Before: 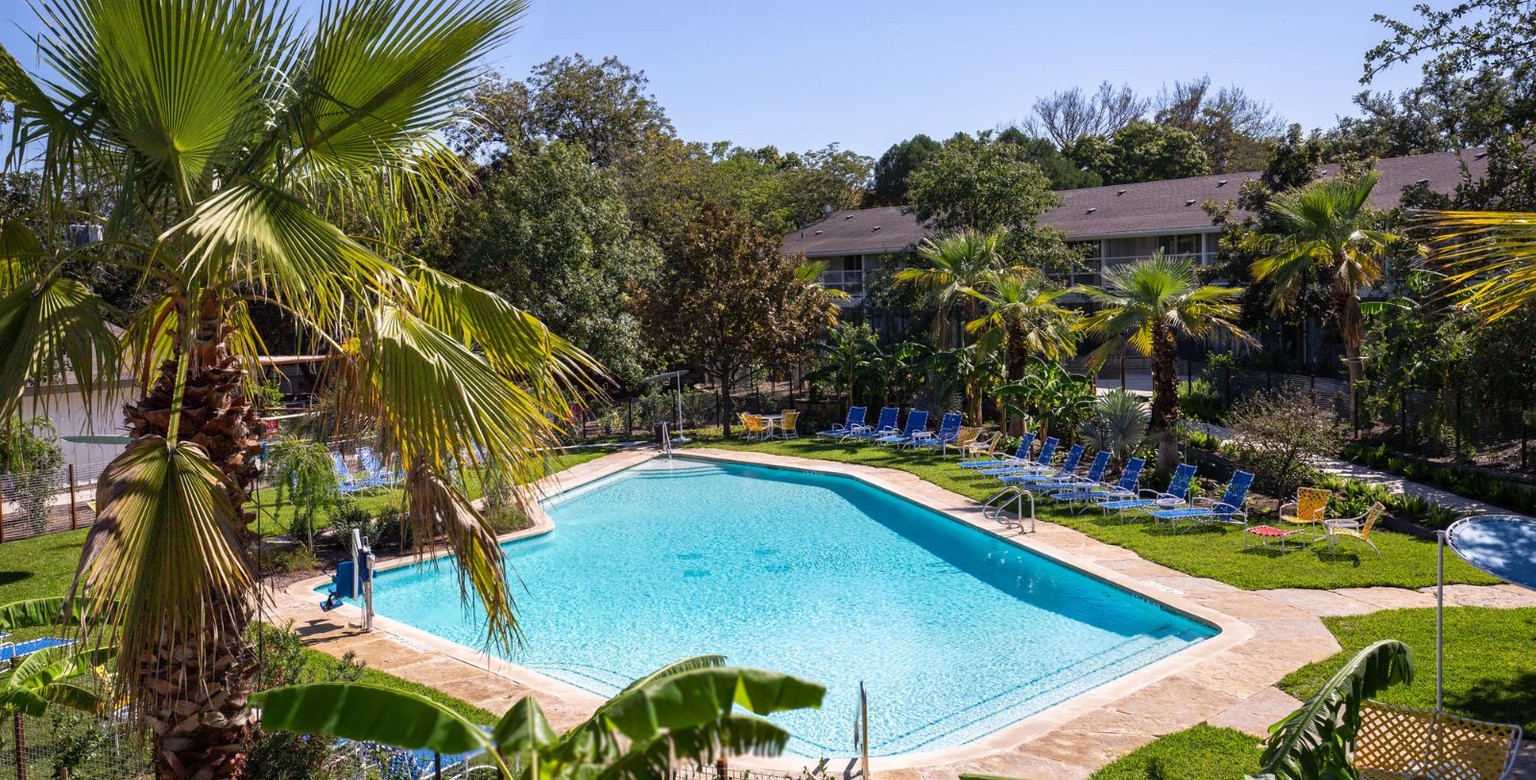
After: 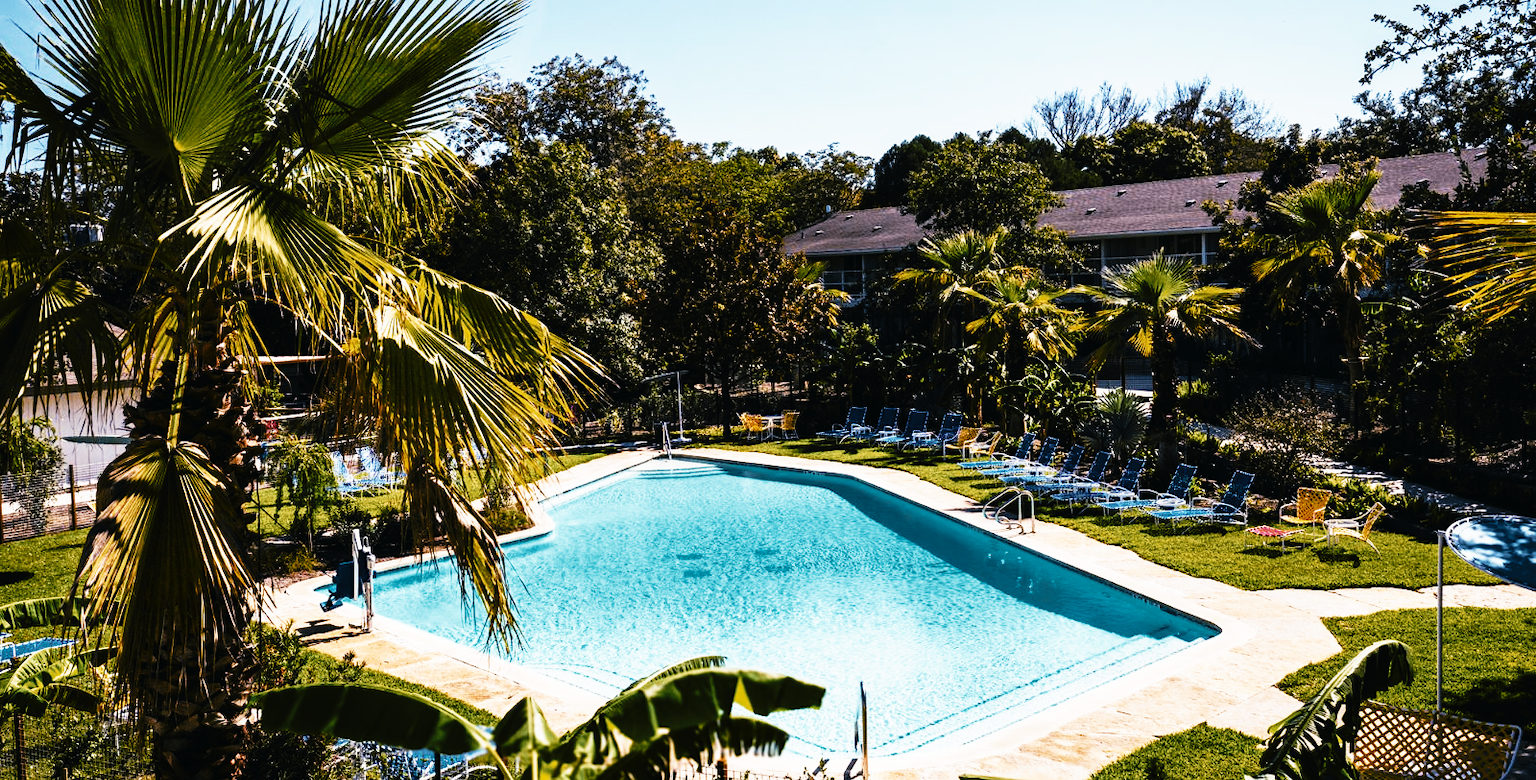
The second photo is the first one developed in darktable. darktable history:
tone curve: curves: ch0 [(0, 0) (0.003, 0.01) (0.011, 0.01) (0.025, 0.011) (0.044, 0.014) (0.069, 0.018) (0.1, 0.022) (0.136, 0.026) (0.177, 0.035) (0.224, 0.051) (0.277, 0.085) (0.335, 0.158) (0.399, 0.299) (0.468, 0.457) (0.543, 0.634) (0.623, 0.801) (0.709, 0.904) (0.801, 0.963) (0.898, 0.986) (1, 1)], preserve colors none
color look up table: target L [65.74, 68.83, 87.56, 67.1, 56.13, 45.41, 63.83, 59.45, 45.93, 33.17, 42.31, 37.54, 32.42, 27.71, 4.905, 200.02, 78.81, 64.73, 68.61, 65.81, 54.52, 43.31, 56.14, 39.62, 46.28, 43.32, 35.89, 33.64, 16.89, 84.58, 68.48, 66.24, 45.65, 54.32, 48.87, 55.92, 40.05, 36.67, 33.69, 34.19, 31.59, 24.04, 32.56, 9.141, 51.37, 73.6, 73.19, 43.76, 40.87], target a [2.597, 1.24, -0.98, -22.66, -19.75, -18.68, -13.69, 0.841, -12.77, -13.61, -1.062, -6.509, -11.62, -5.966, -5.518, 0, 0.245, 6.022, 13.94, 9.668, 15.23, 30.96, 4.606, 22.37, 25.9, 13.11, 15.22, 12.62, -3.444, 6.641, 14.86, -0.148, 35.84, -8.542, 29.82, -3.578, 28.02, 22.99, 18.34, -0.939, -3.291, 34.76, -2.253, -3.202, -11.6, -15.34, -15.84, -6.645, -7.388], target b [39.07, 42.85, 22.71, -12.28, -1.667, 15.22, 14.77, 32.56, -3.381, 6.244, 5.812, 22.49, -0.66, 37.34, -1.546, 0, 26.39, 38.82, 3.501, 13.24, 29.57, -3.782, 25.45, 25.1, 5.156, 23.29, 31.41, 38.41, 6.126, -0.94, -16.23, 2.628, -22.34, -21.31, -14.78, -16.44, -15.25, -2.416, -16.84, -12.96, -9.997, -29.43, -10.71, -16.18, -9.95, -16.22, -8.983, -10.8, -7.521], num patches 49
